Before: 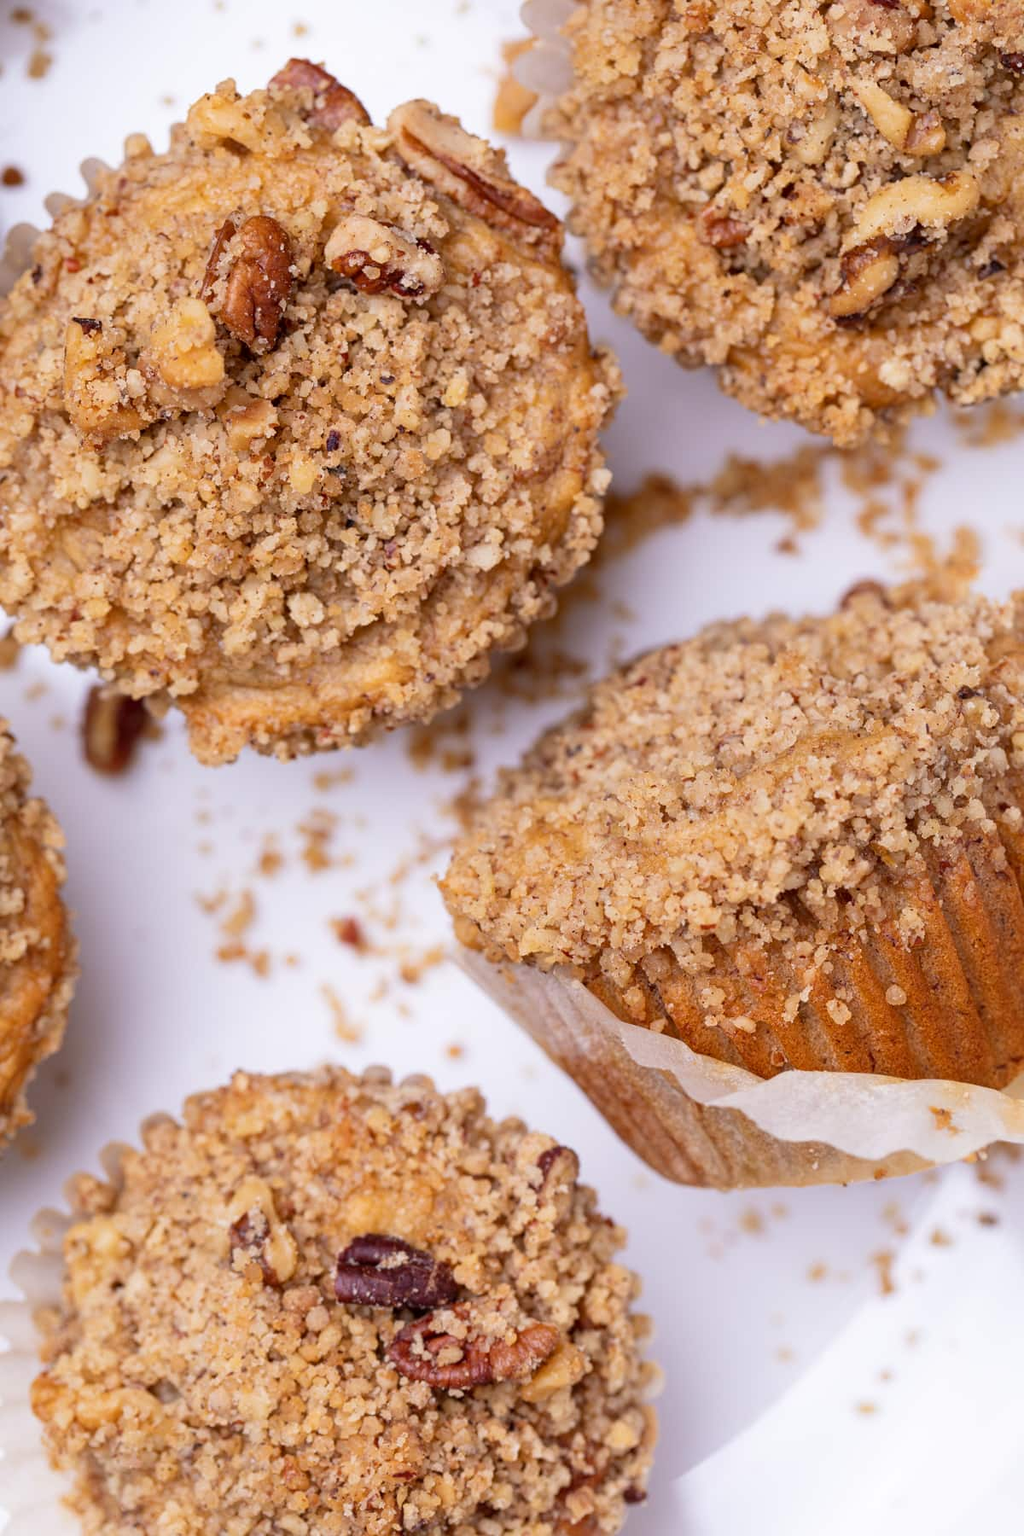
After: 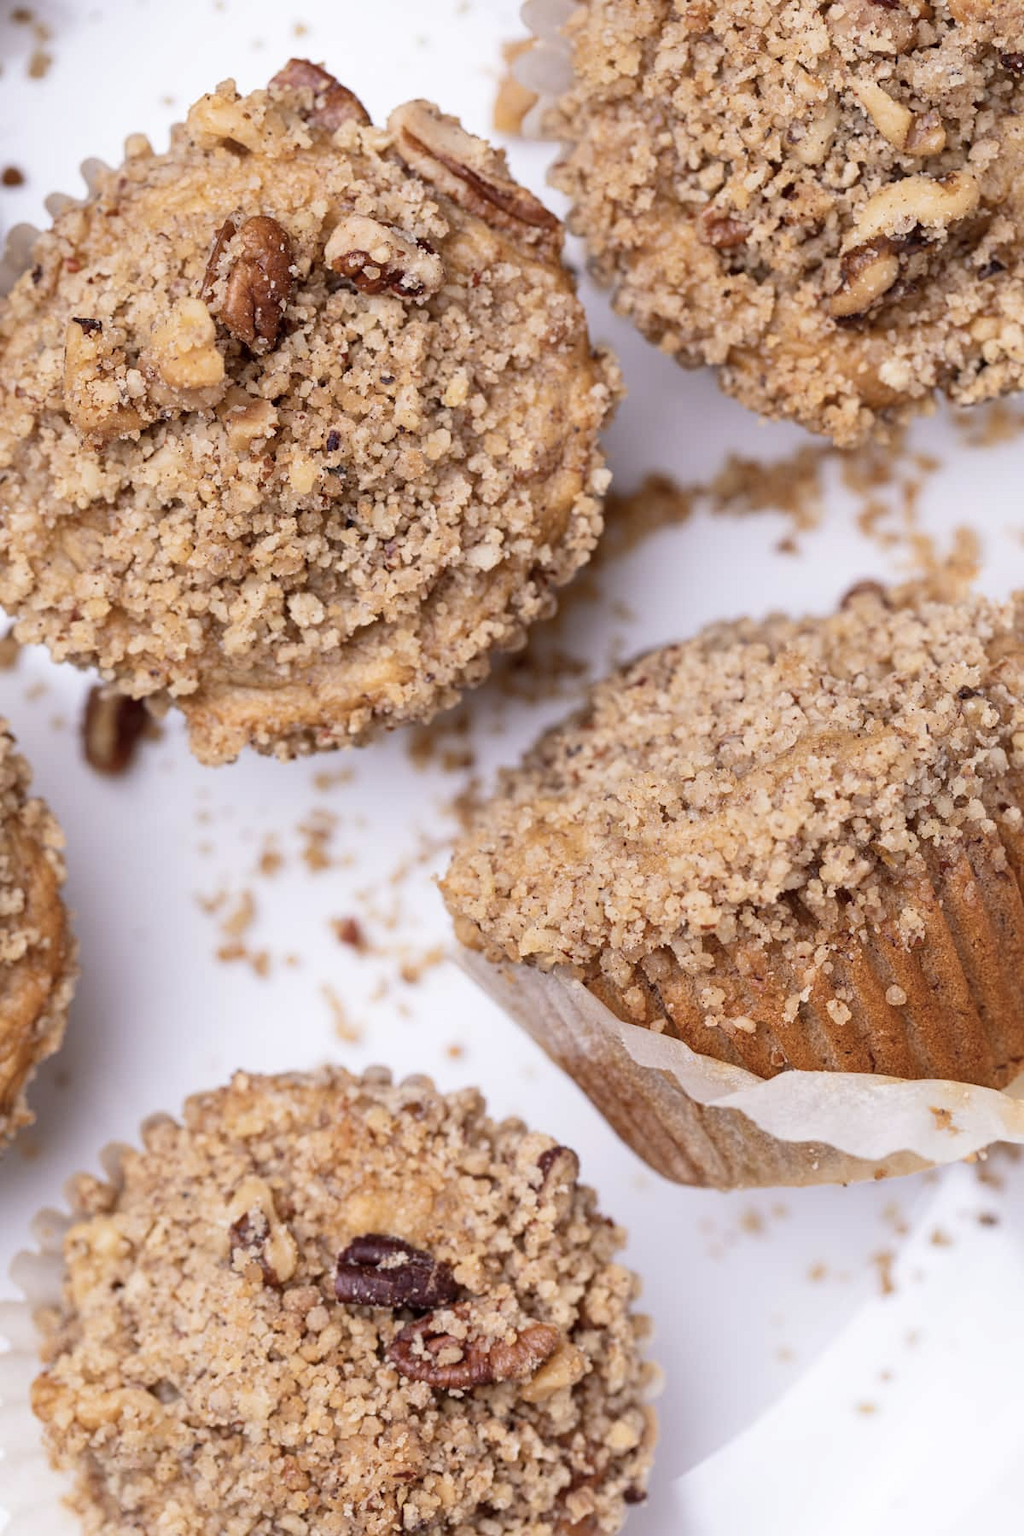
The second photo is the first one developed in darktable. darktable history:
contrast brightness saturation: contrast 0.097, saturation -0.281
